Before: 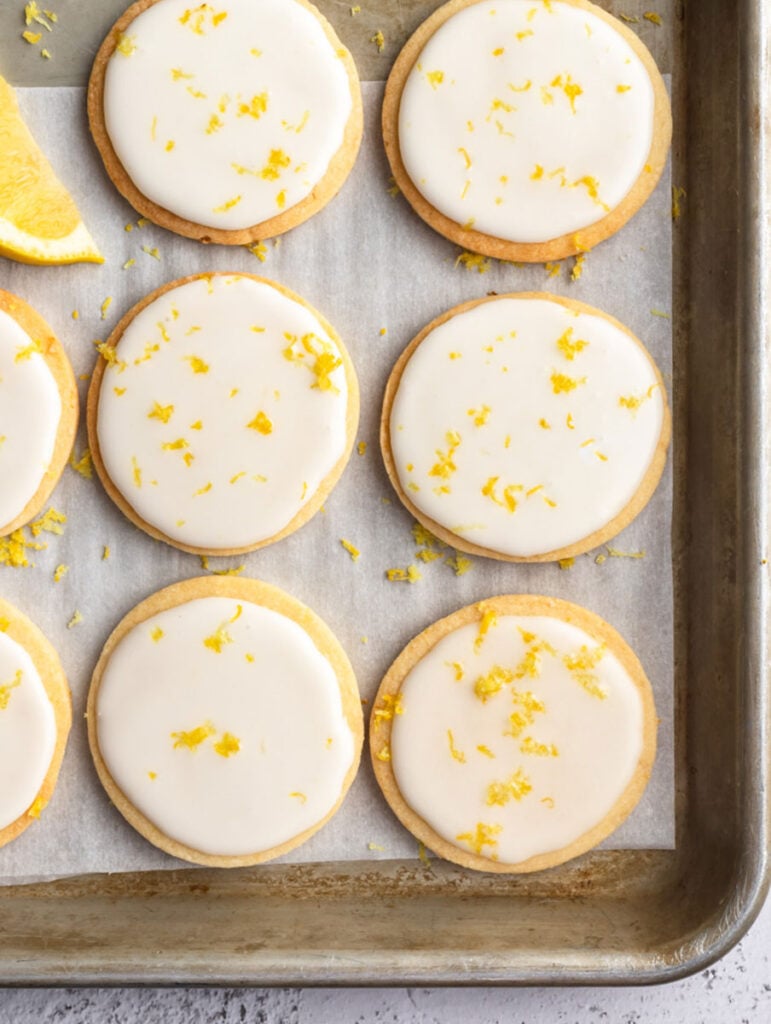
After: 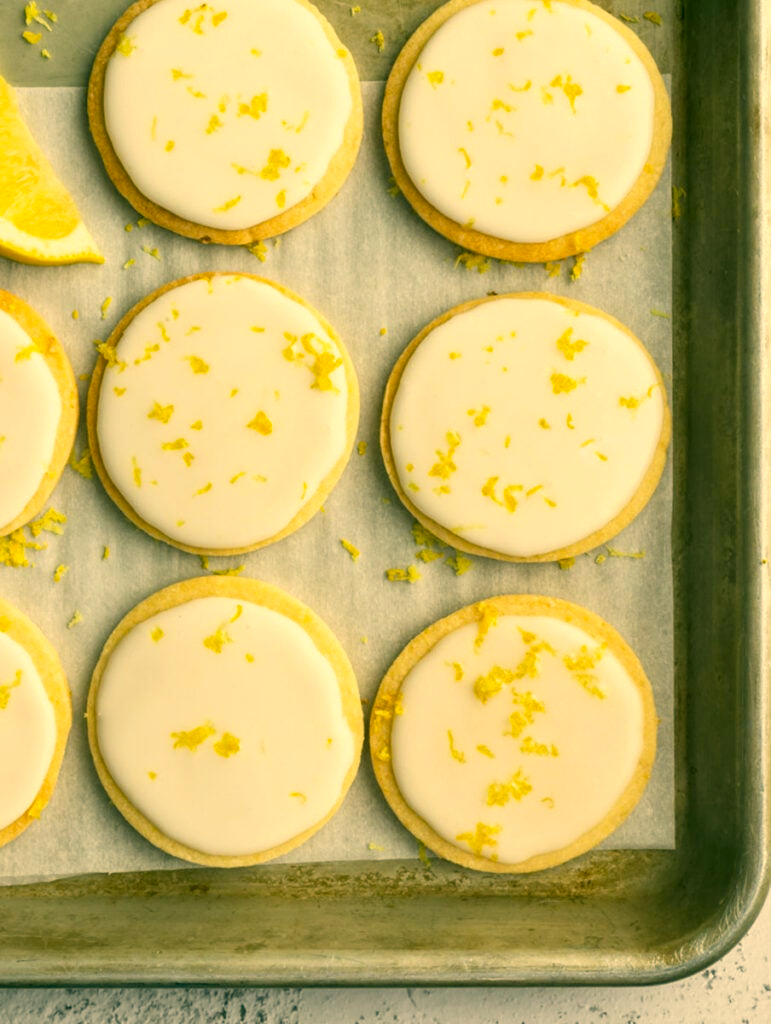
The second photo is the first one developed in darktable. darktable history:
color correction: highlights a* 5.66, highlights b* 33.27, shadows a* -25.75, shadows b* 3.92
